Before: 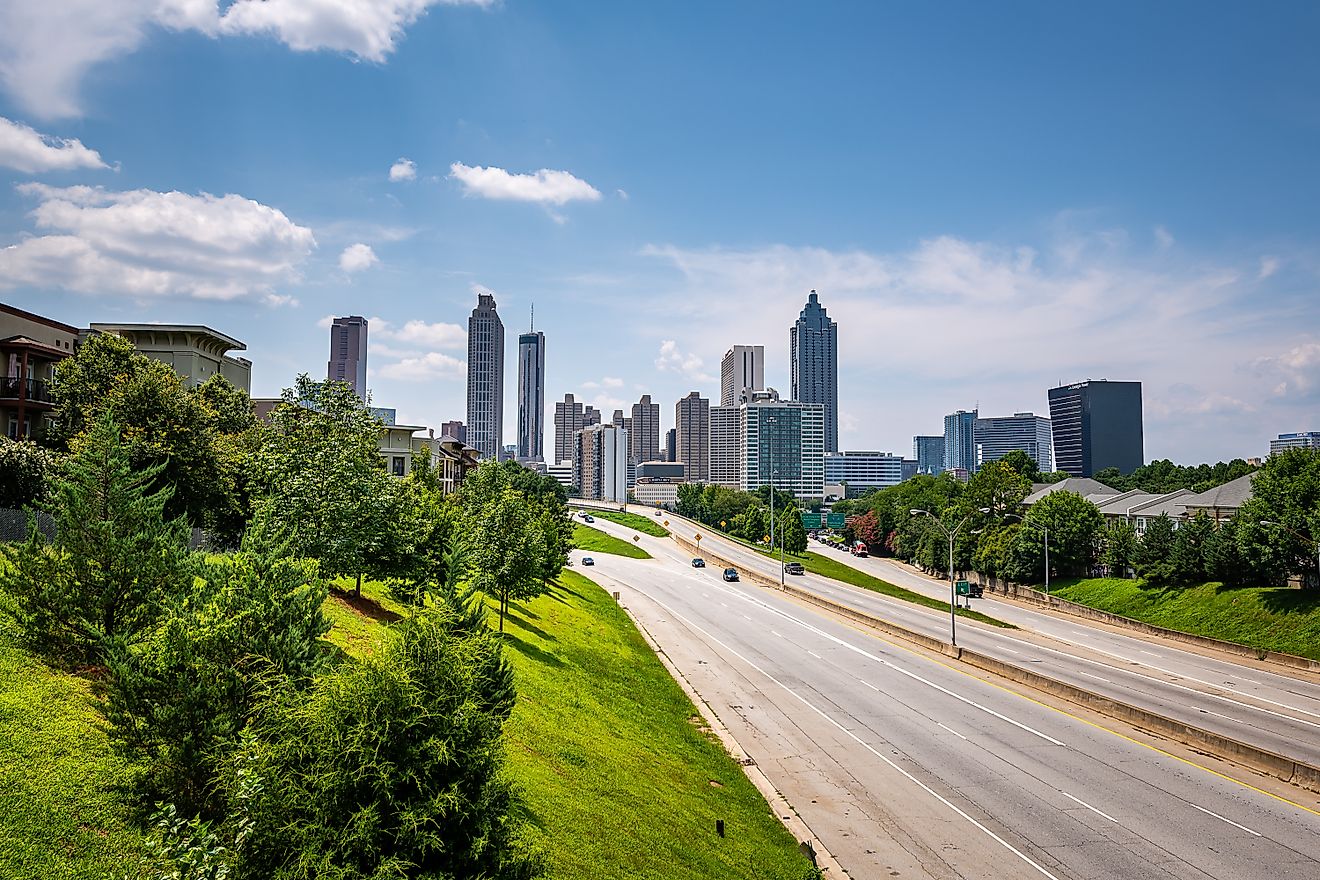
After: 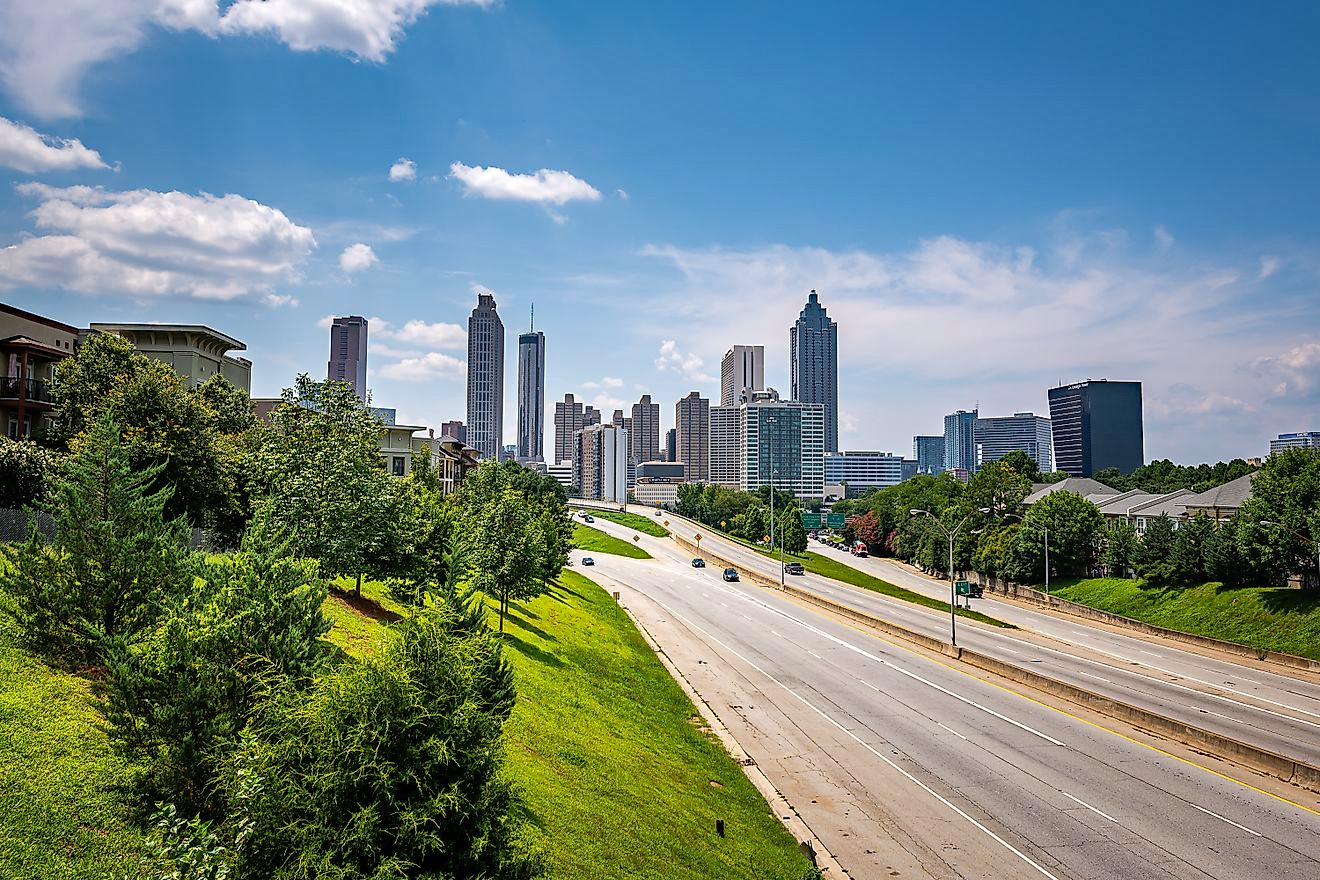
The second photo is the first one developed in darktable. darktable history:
haze removal: strength 0.298, distance 0.245, compatibility mode true, adaptive false
